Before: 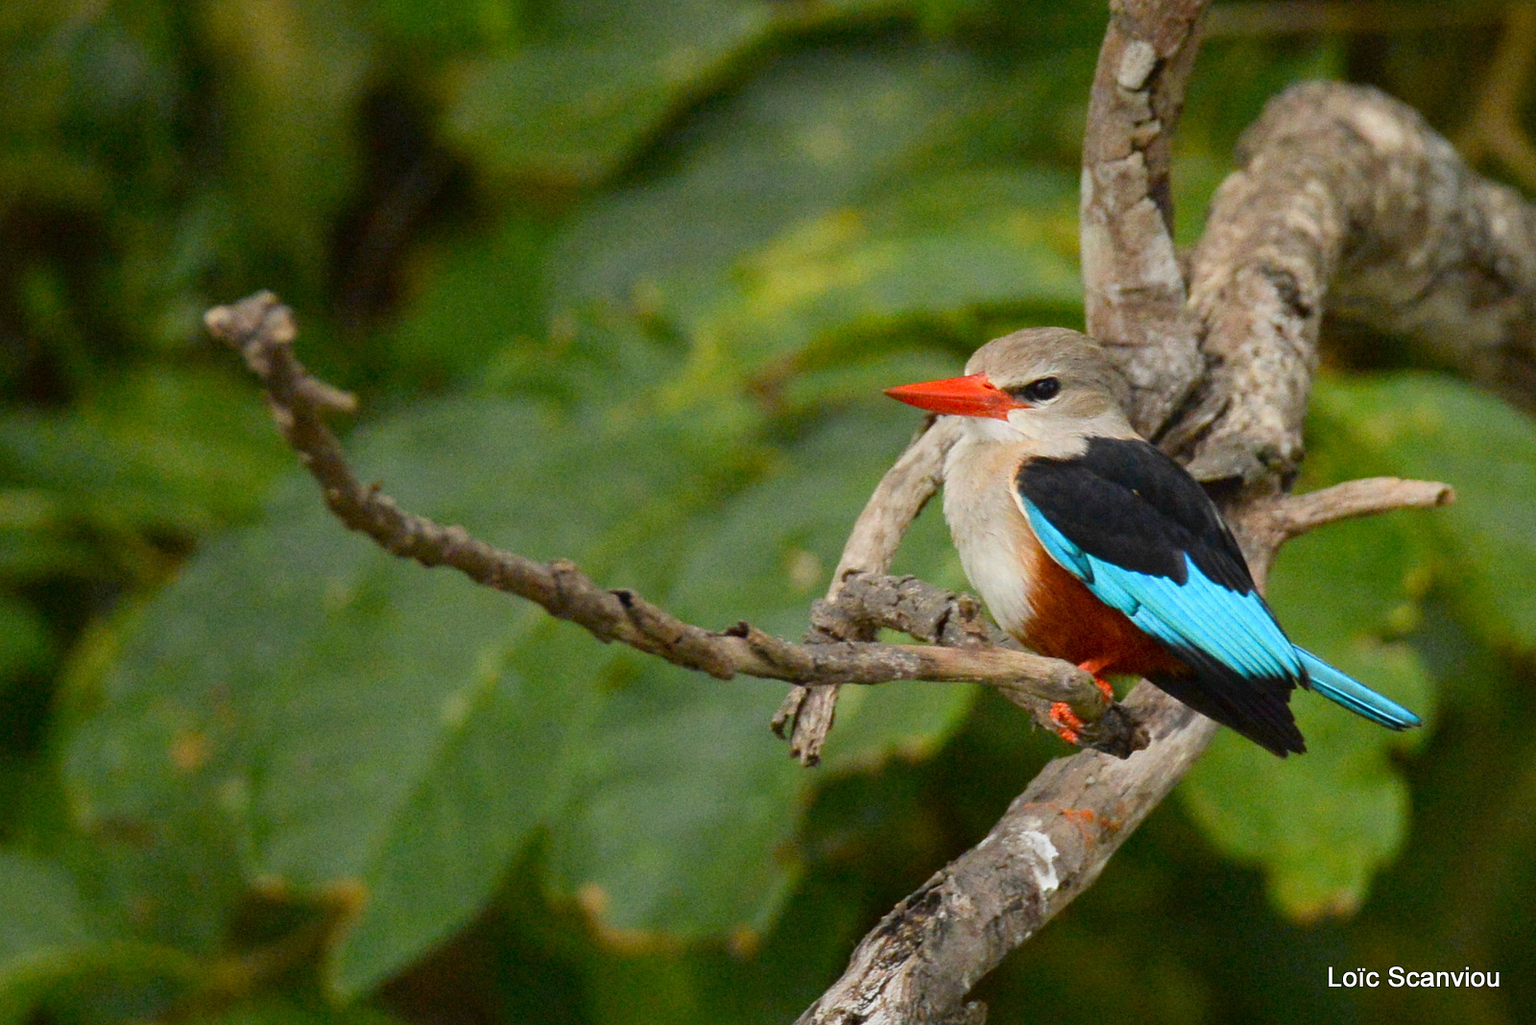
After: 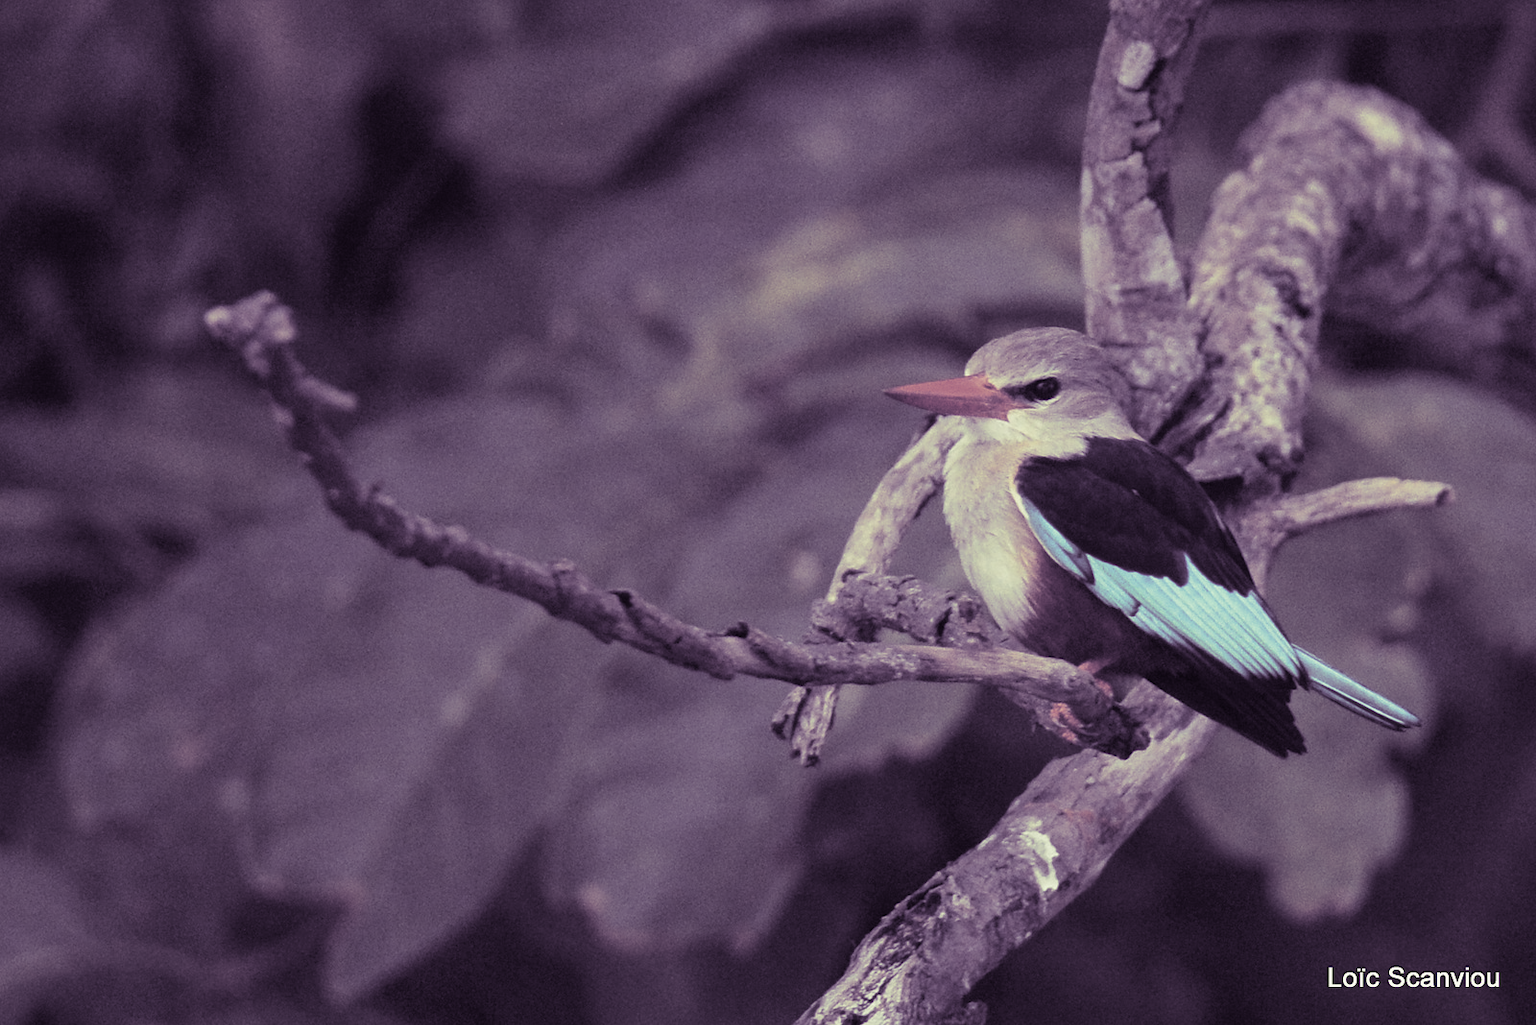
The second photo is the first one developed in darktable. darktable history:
color calibration: x 0.329, y 0.345, temperature 5633 K
split-toning: shadows › hue 266.4°, shadows › saturation 0.4, highlights › hue 61.2°, highlights › saturation 0.3, compress 0%
color correction: highlights a* -20.17, highlights b* 20.27, shadows a* 20.03, shadows b* -20.46, saturation 0.43
